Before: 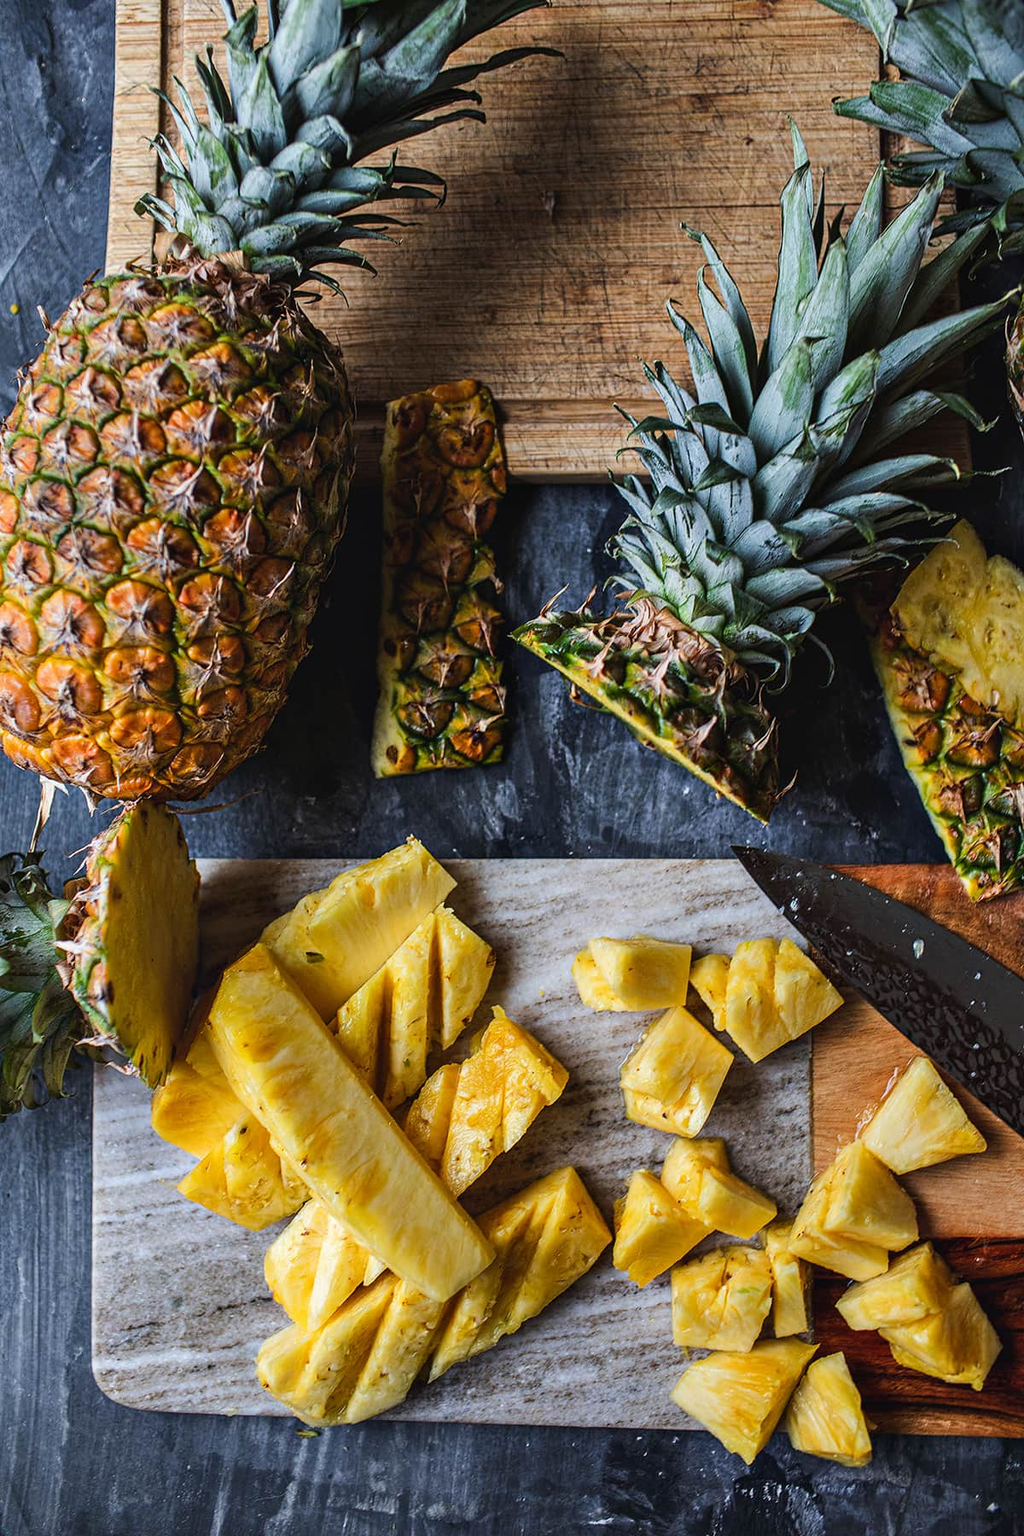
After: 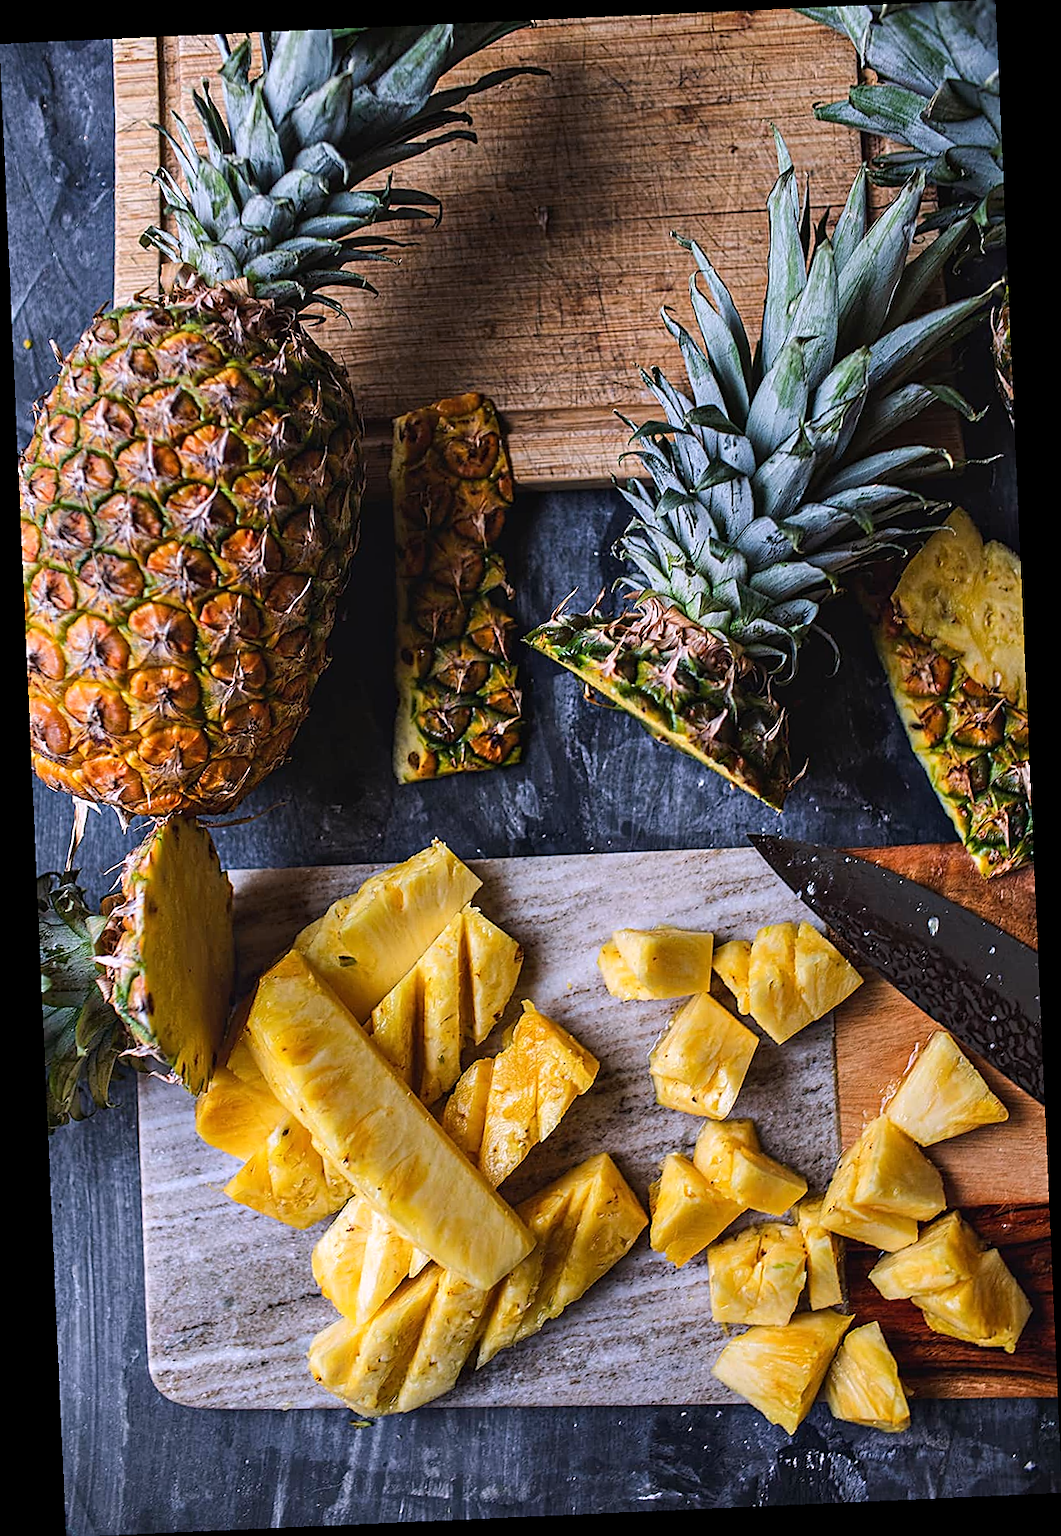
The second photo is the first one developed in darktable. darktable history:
white balance: red 1.05, blue 1.072
rotate and perspective: rotation -2.56°, automatic cropping off
sharpen: on, module defaults
